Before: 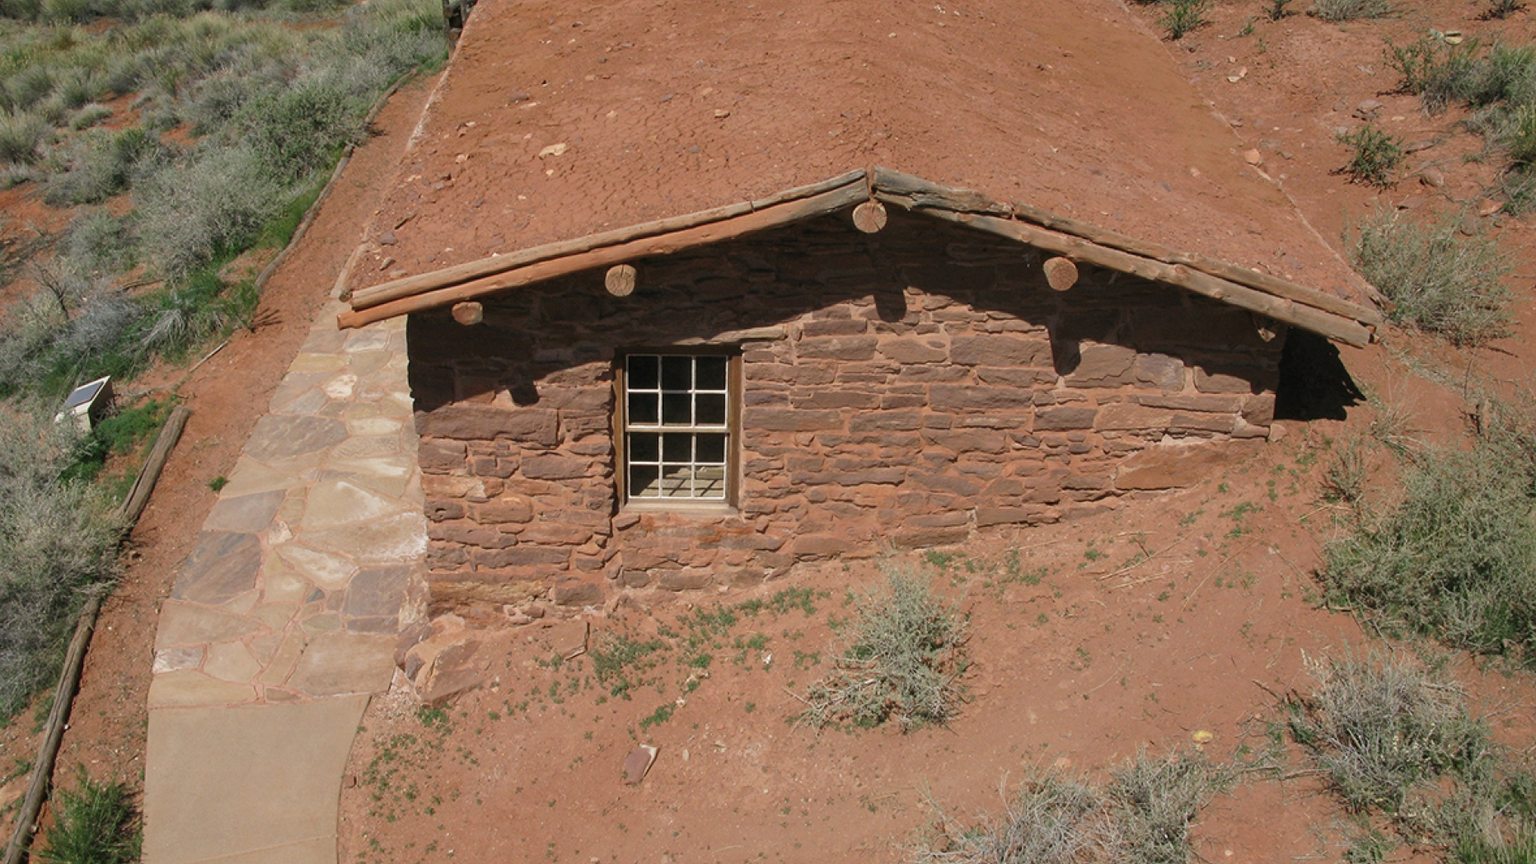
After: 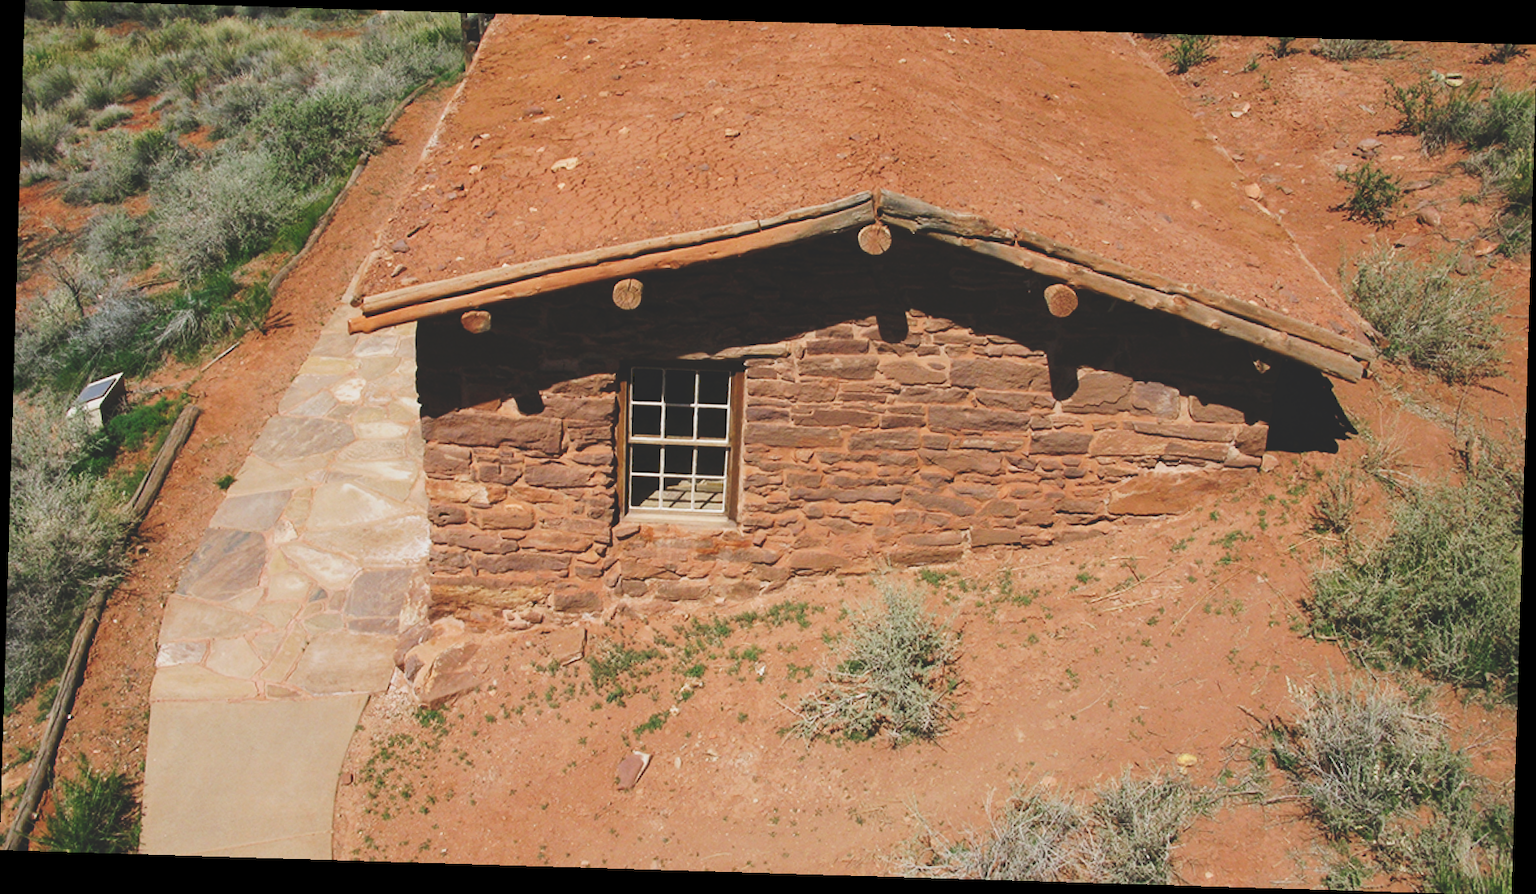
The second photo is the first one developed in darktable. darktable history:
rotate and perspective: rotation 1.72°, automatic cropping off
tone curve: curves: ch0 [(0, 0) (0.003, 0.17) (0.011, 0.17) (0.025, 0.17) (0.044, 0.168) (0.069, 0.167) (0.1, 0.173) (0.136, 0.181) (0.177, 0.199) (0.224, 0.226) (0.277, 0.271) (0.335, 0.333) (0.399, 0.419) (0.468, 0.52) (0.543, 0.621) (0.623, 0.716) (0.709, 0.795) (0.801, 0.867) (0.898, 0.914) (1, 1)], preserve colors none
